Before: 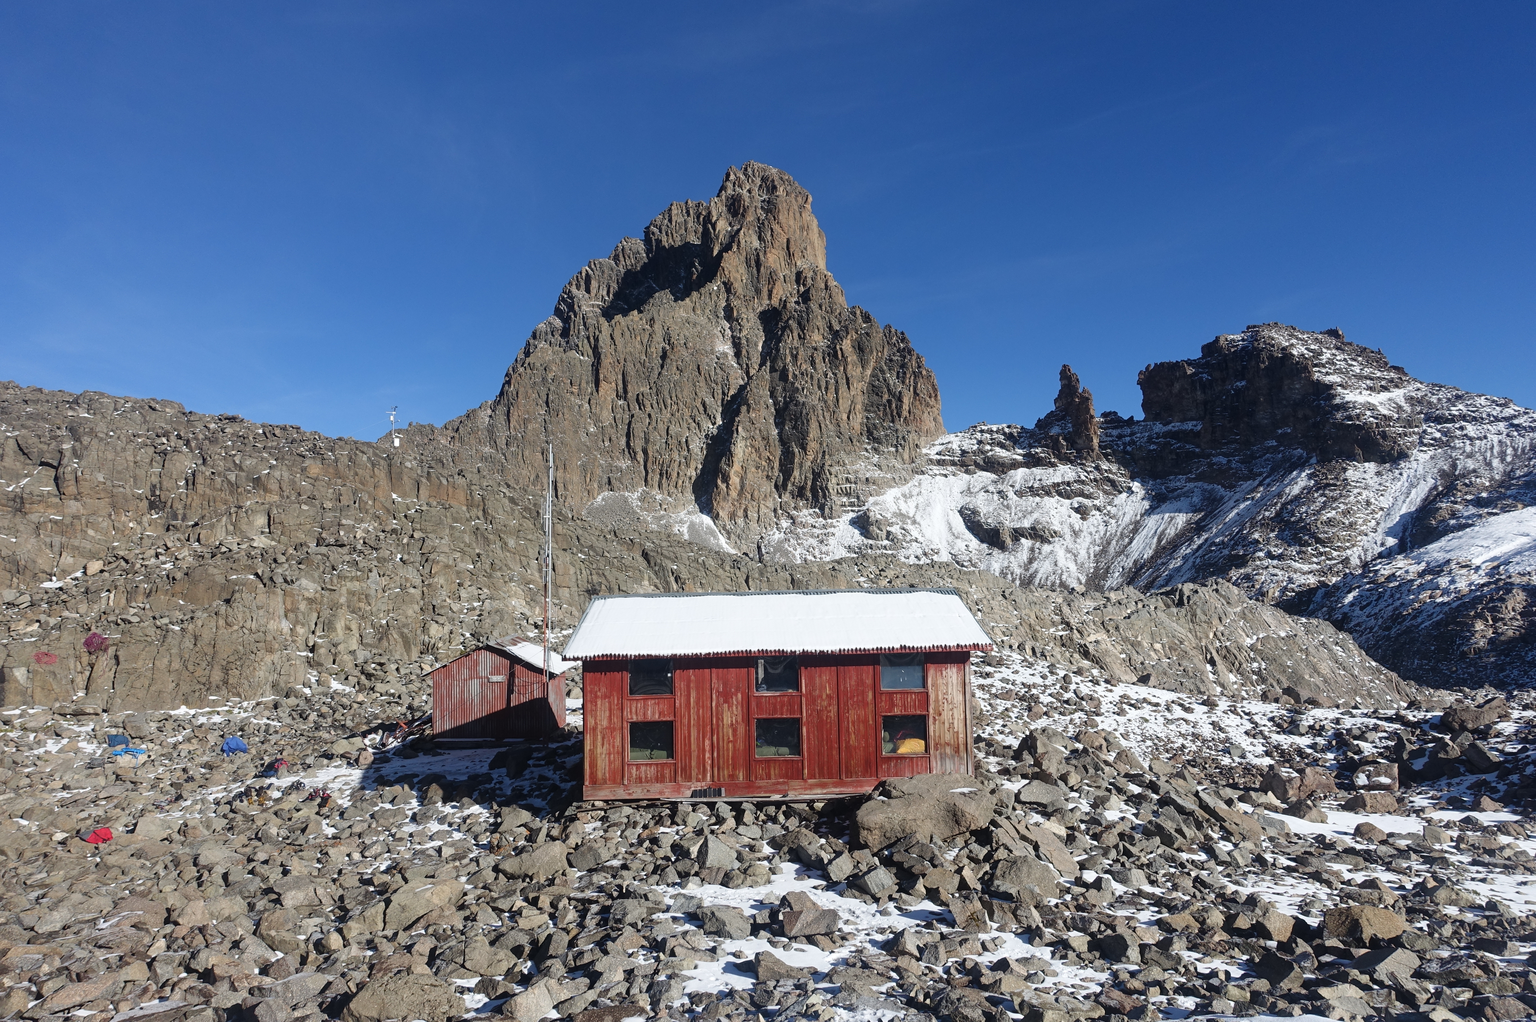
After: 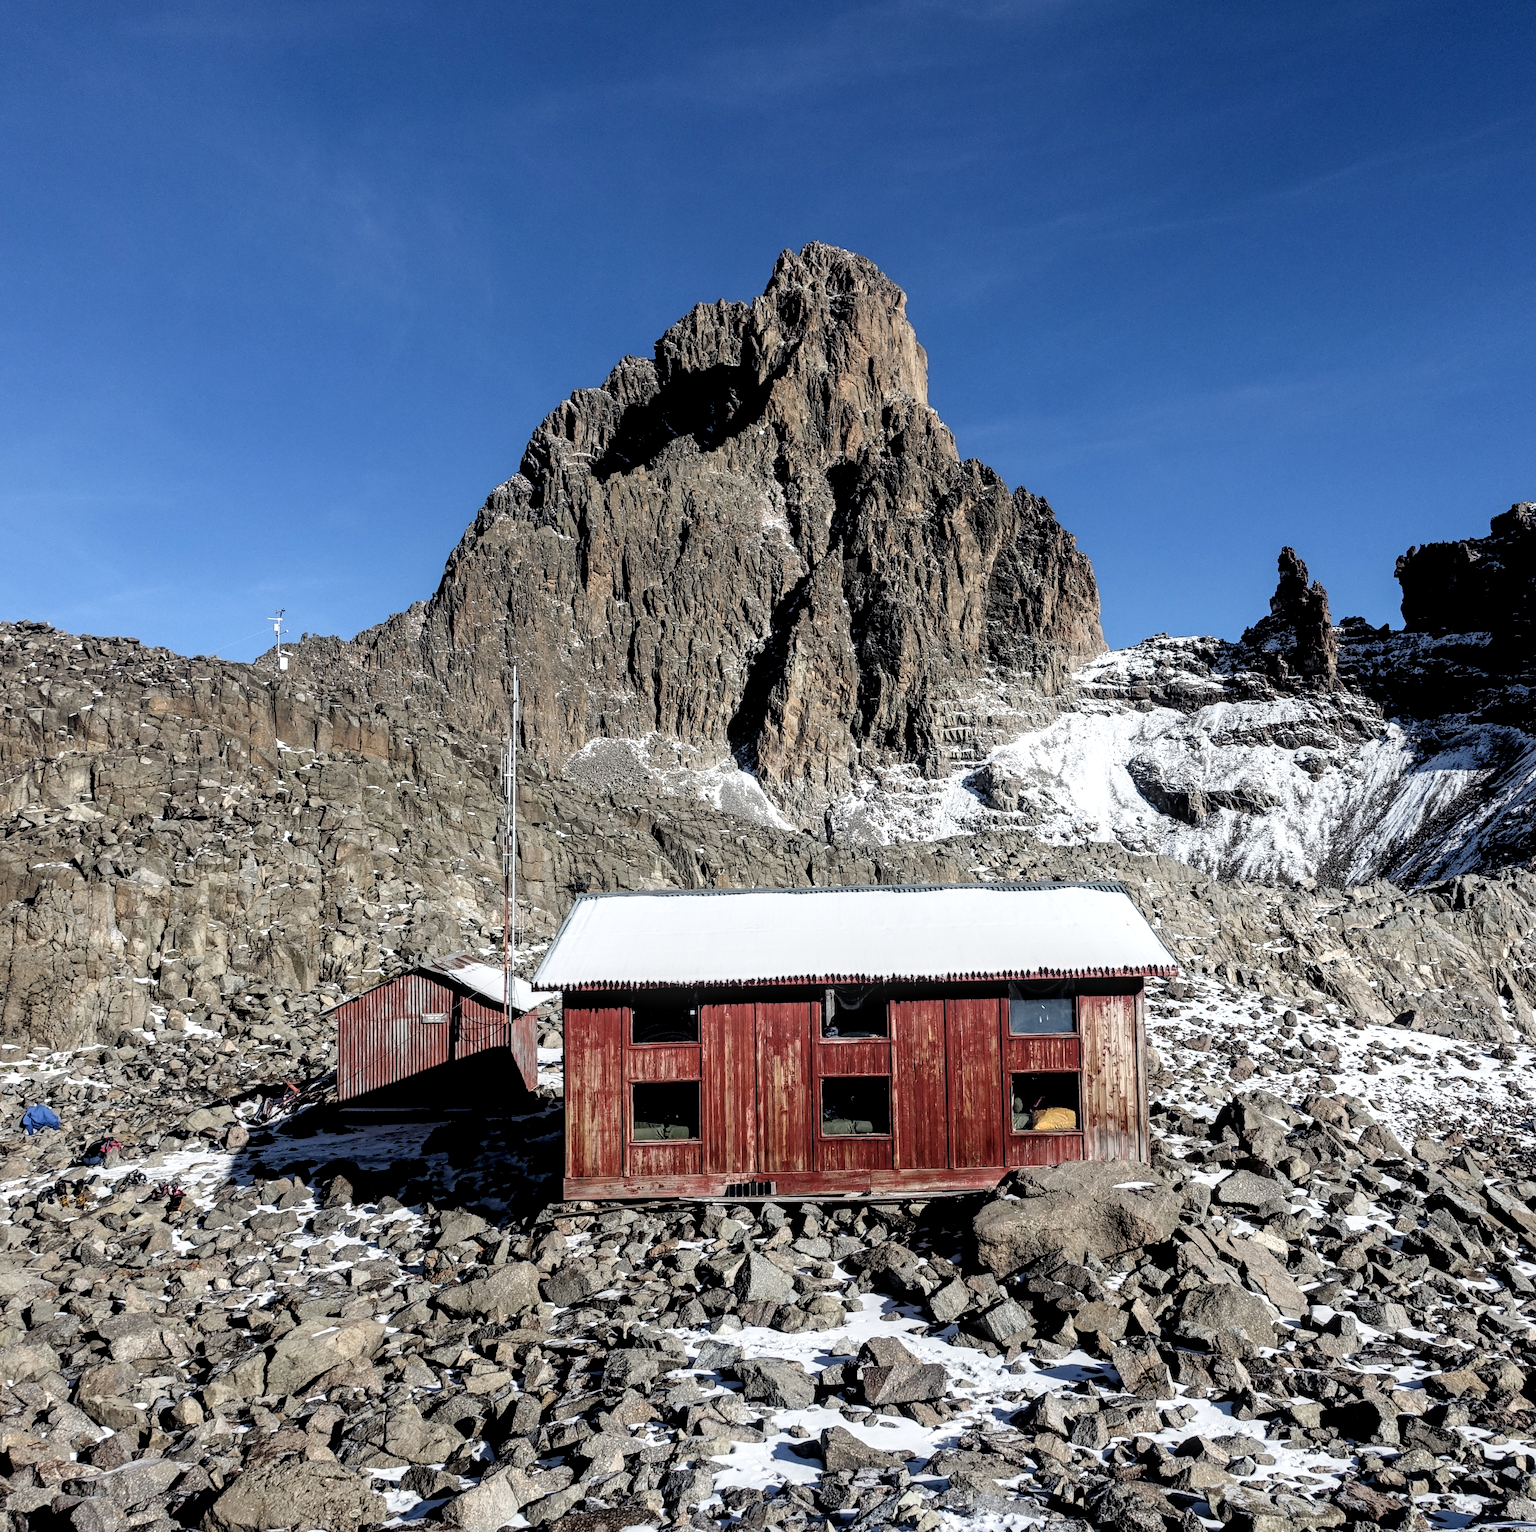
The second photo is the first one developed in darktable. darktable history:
crop and rotate: left 13.537%, right 19.796%
local contrast: detail 150%
filmic rgb: black relative exposure -3.72 EV, white relative exposure 2.77 EV, dynamic range scaling -5.32%, hardness 3.03
